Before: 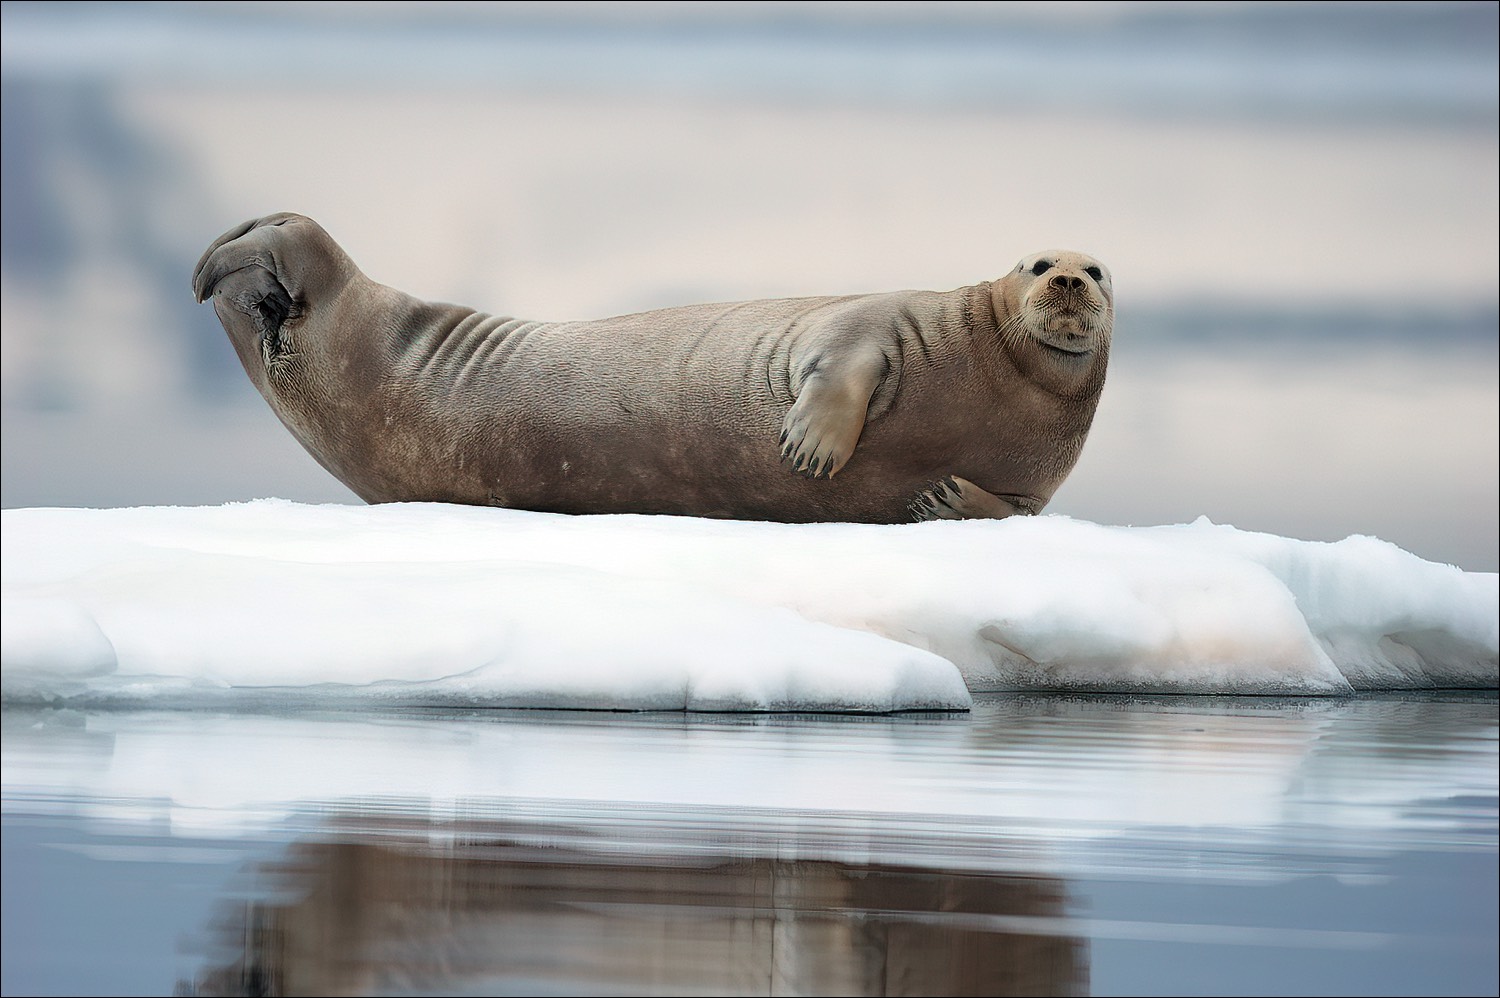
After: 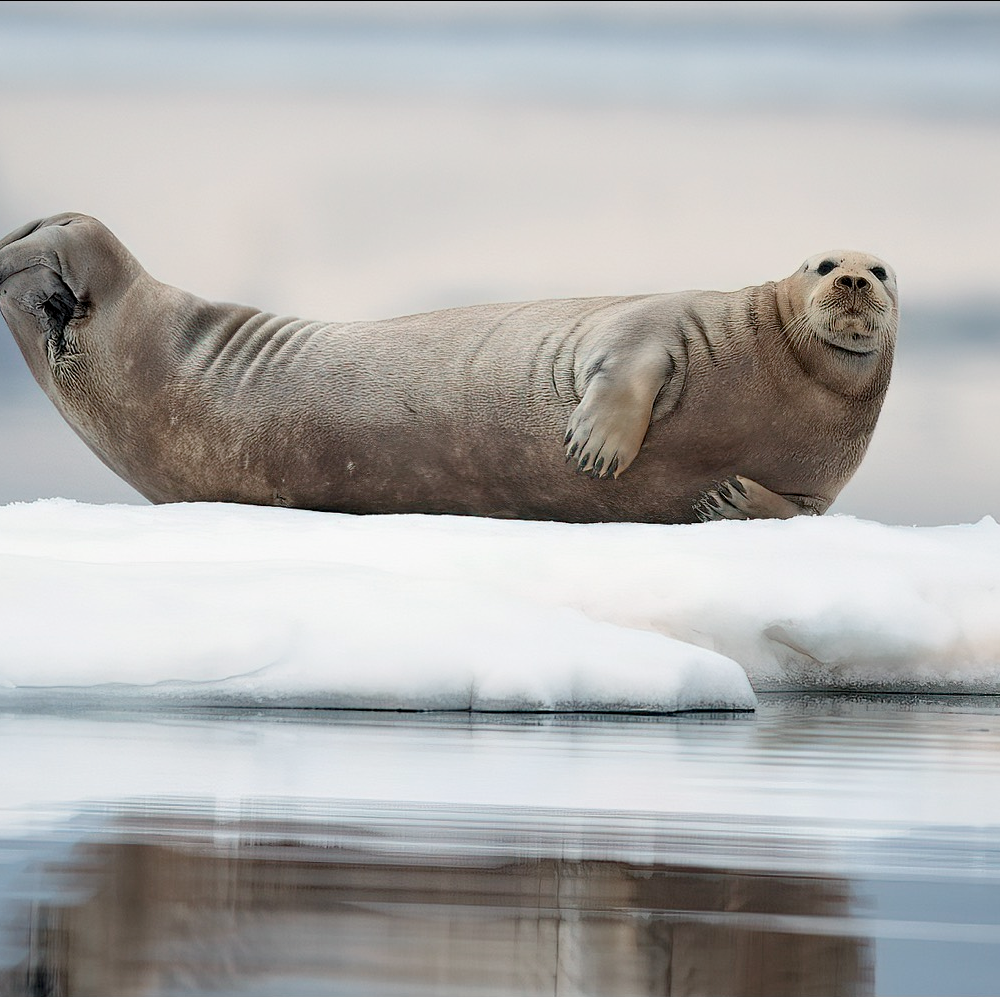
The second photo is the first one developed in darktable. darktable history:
exposure: exposure -0.157 EV, compensate highlight preservation false
crop and rotate: left 14.386%, right 18.941%
local contrast: highlights 107%, shadows 102%, detail 119%, midtone range 0.2
